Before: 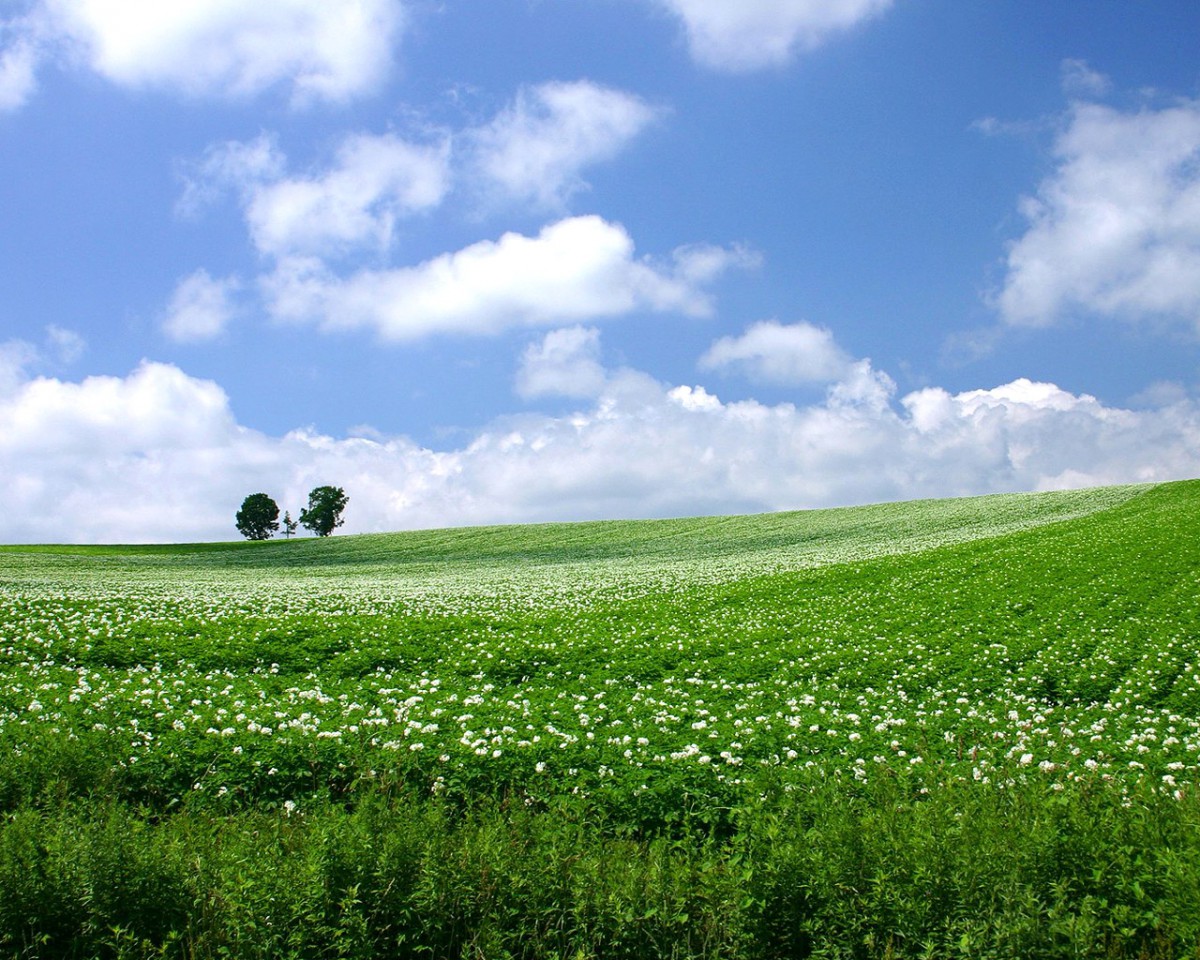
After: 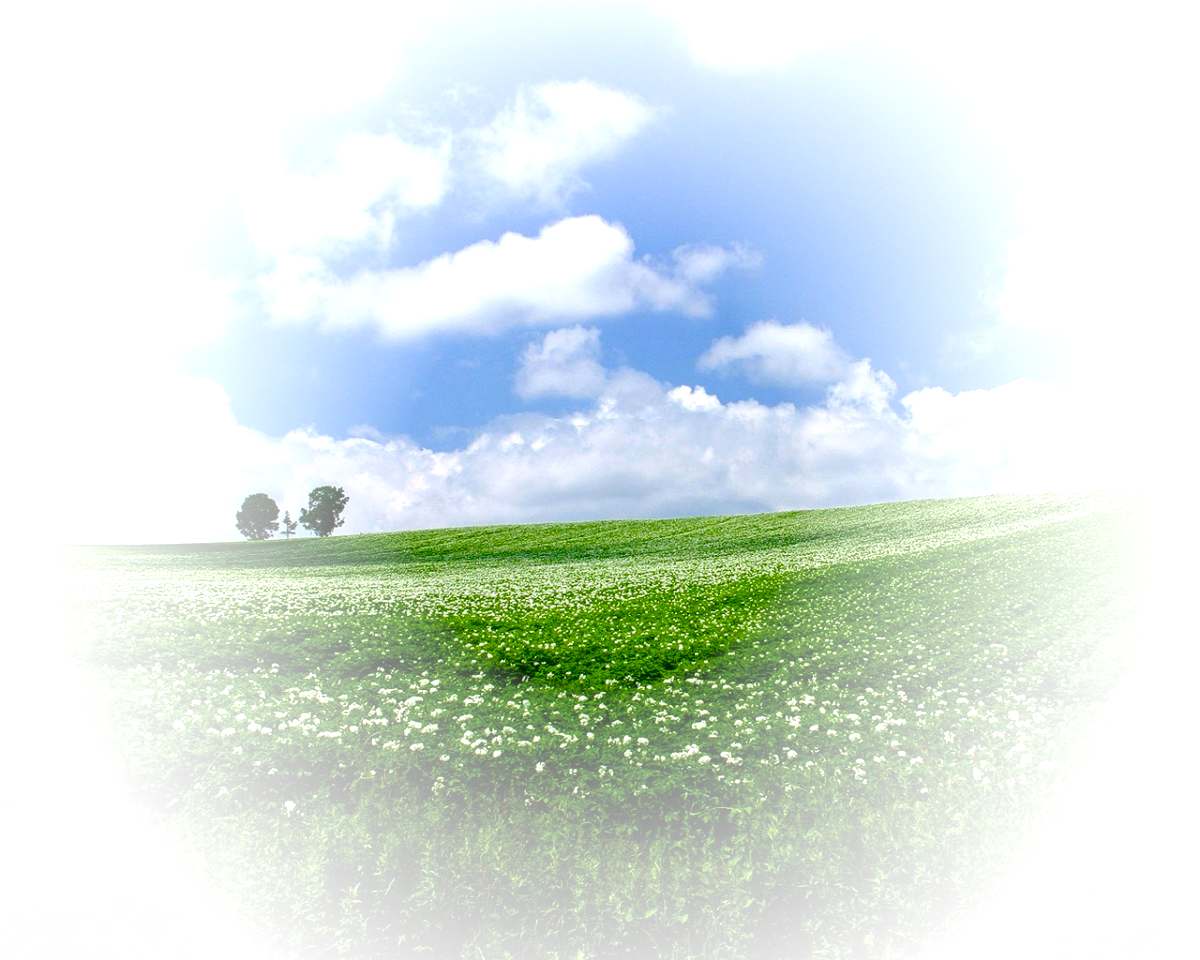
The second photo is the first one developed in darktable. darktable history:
vignetting: fall-off start 34.08%, fall-off radius 64.92%, brightness 0.994, saturation -0.493, width/height ratio 0.954
color balance rgb: perceptual saturation grading › global saturation 0.544%, perceptual saturation grading › highlights -17.15%, perceptual saturation grading › mid-tones 33.208%, perceptual saturation grading › shadows 50.27%, global vibrance 32.26%
local contrast: on, module defaults
